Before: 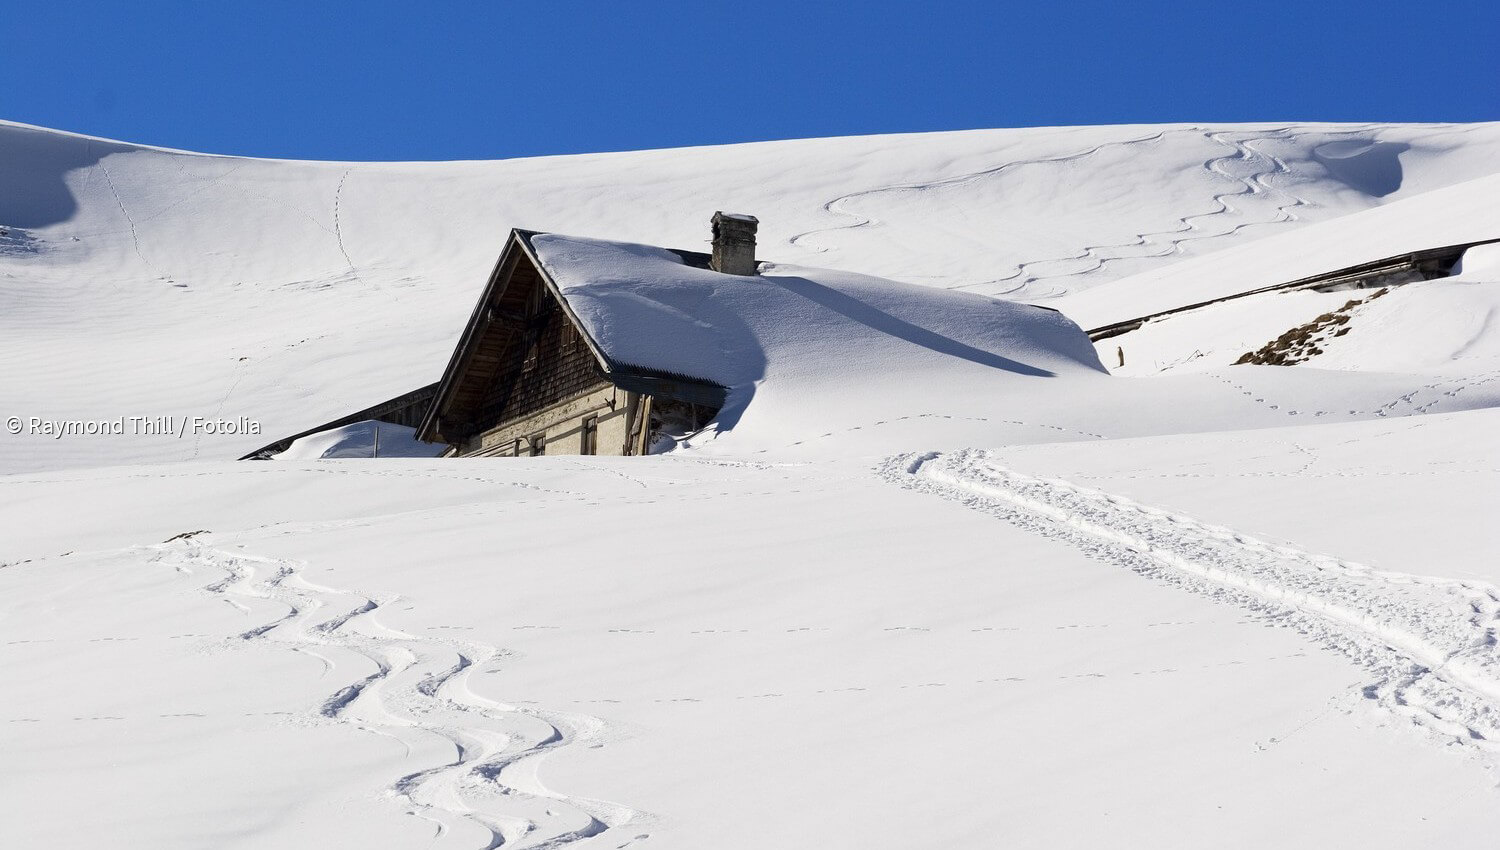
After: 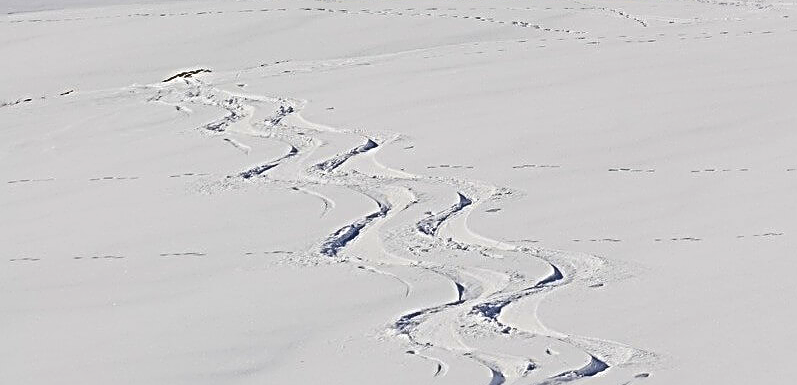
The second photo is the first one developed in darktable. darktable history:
tone equalizer: smoothing diameter 24.85%, edges refinement/feathering 12.58, preserve details guided filter
crop and rotate: top 54.467%, right 46.838%, bottom 0.17%
sharpen: radius 3.181, amount 1.72
contrast brightness saturation: contrast -0.18, saturation 0.186
color zones: curves: ch0 [(0.224, 0.526) (0.75, 0.5)]; ch1 [(0.055, 0.526) (0.224, 0.761) (0.377, 0.526) (0.75, 0.5)]
